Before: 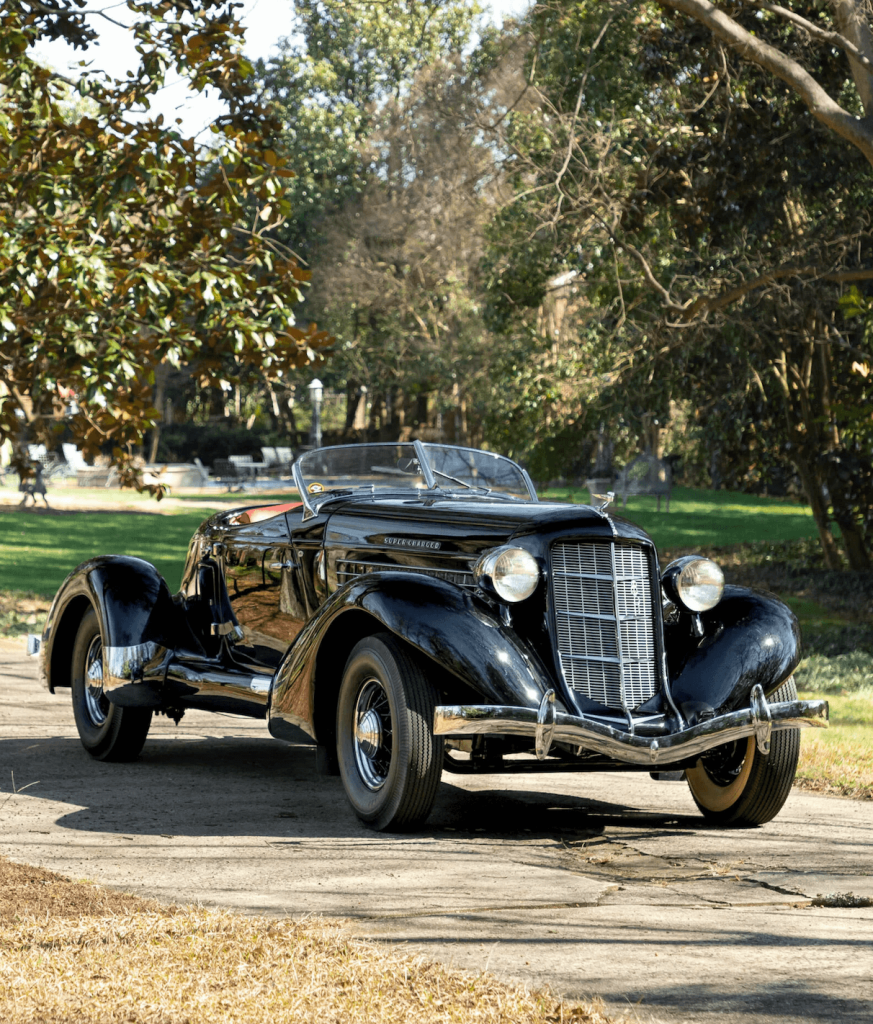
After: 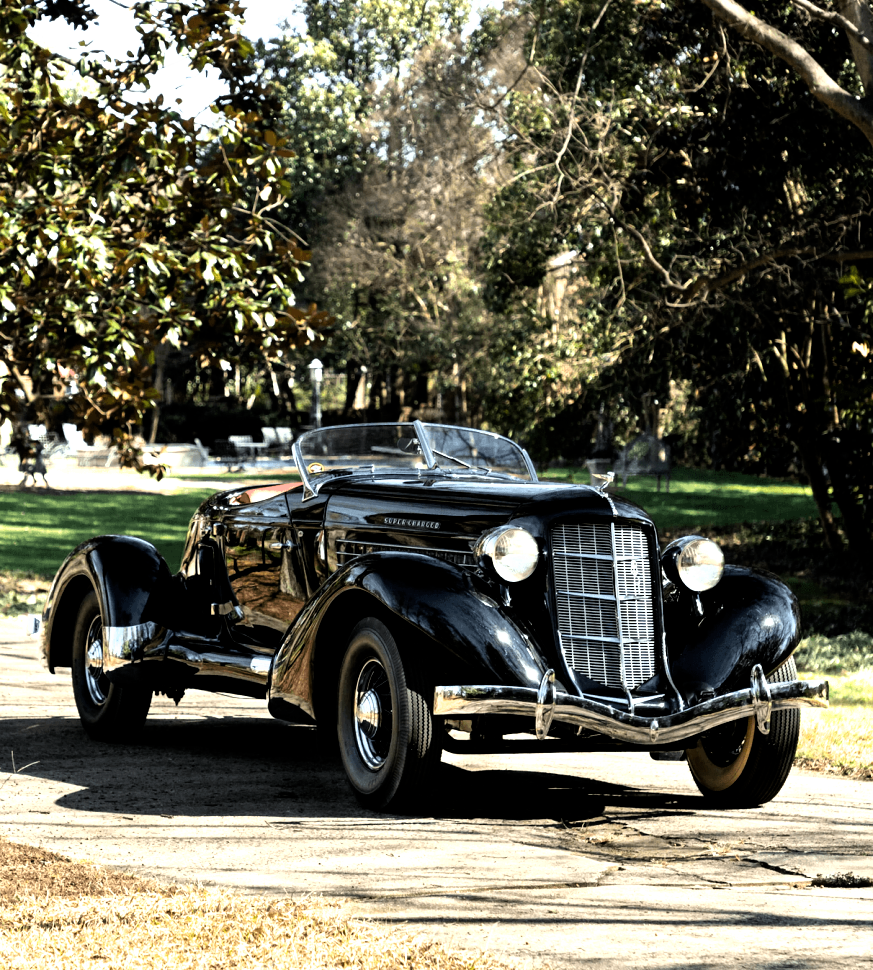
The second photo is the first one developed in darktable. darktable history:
crop and rotate: top 1.955%, bottom 3.255%
filmic rgb: black relative exposure -8.3 EV, white relative exposure 2.22 EV, threshold 5.97 EV, hardness 7.08, latitude 86.65%, contrast 1.679, highlights saturation mix -3.59%, shadows ↔ highlights balance -2.39%, add noise in highlights 0.002, color science v3 (2019), use custom middle-gray values true, contrast in highlights soft, enable highlight reconstruction true
